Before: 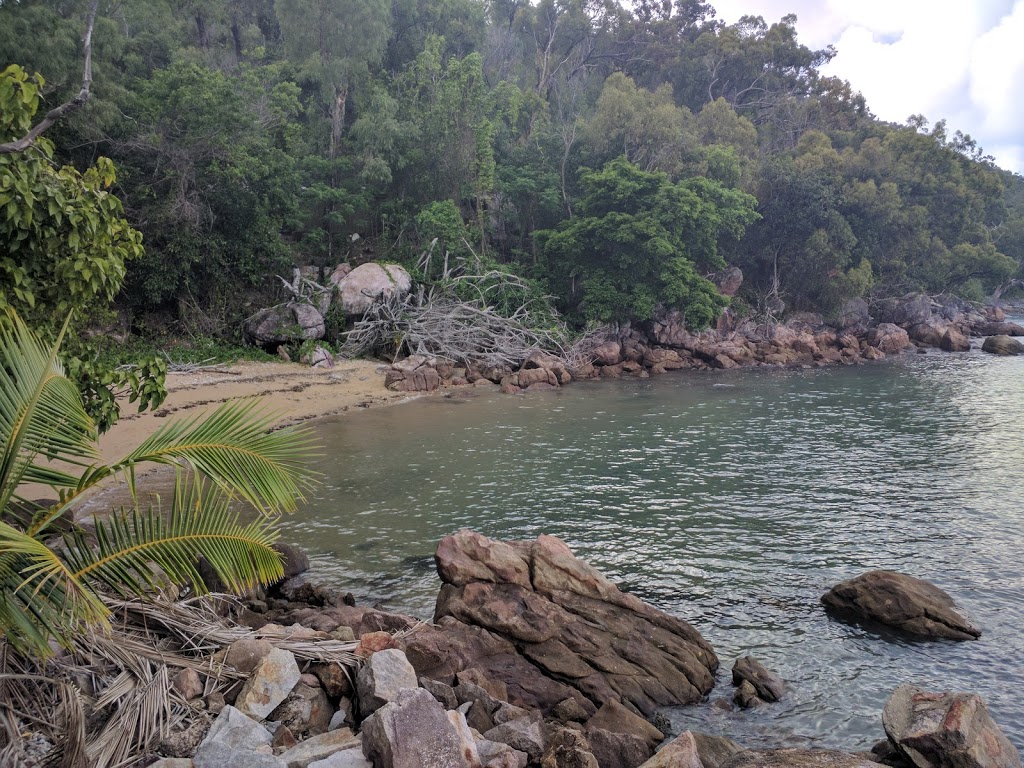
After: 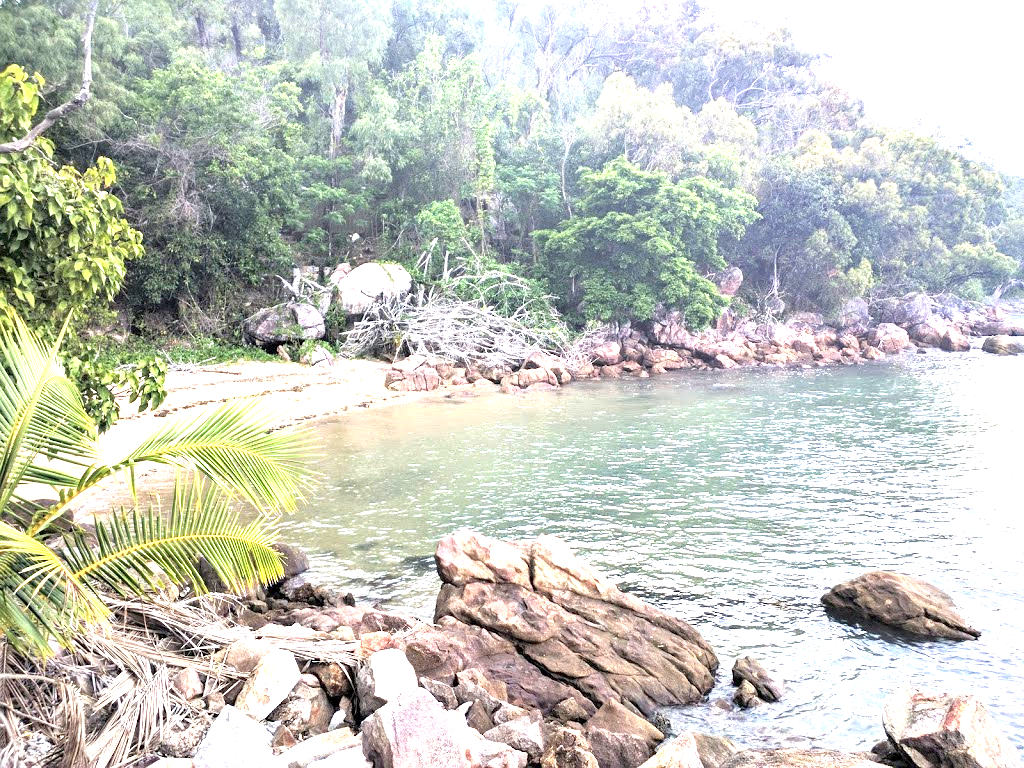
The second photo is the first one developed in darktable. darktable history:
exposure: black level correction 0.001, exposure 2.506 EV, compensate highlight preservation false
